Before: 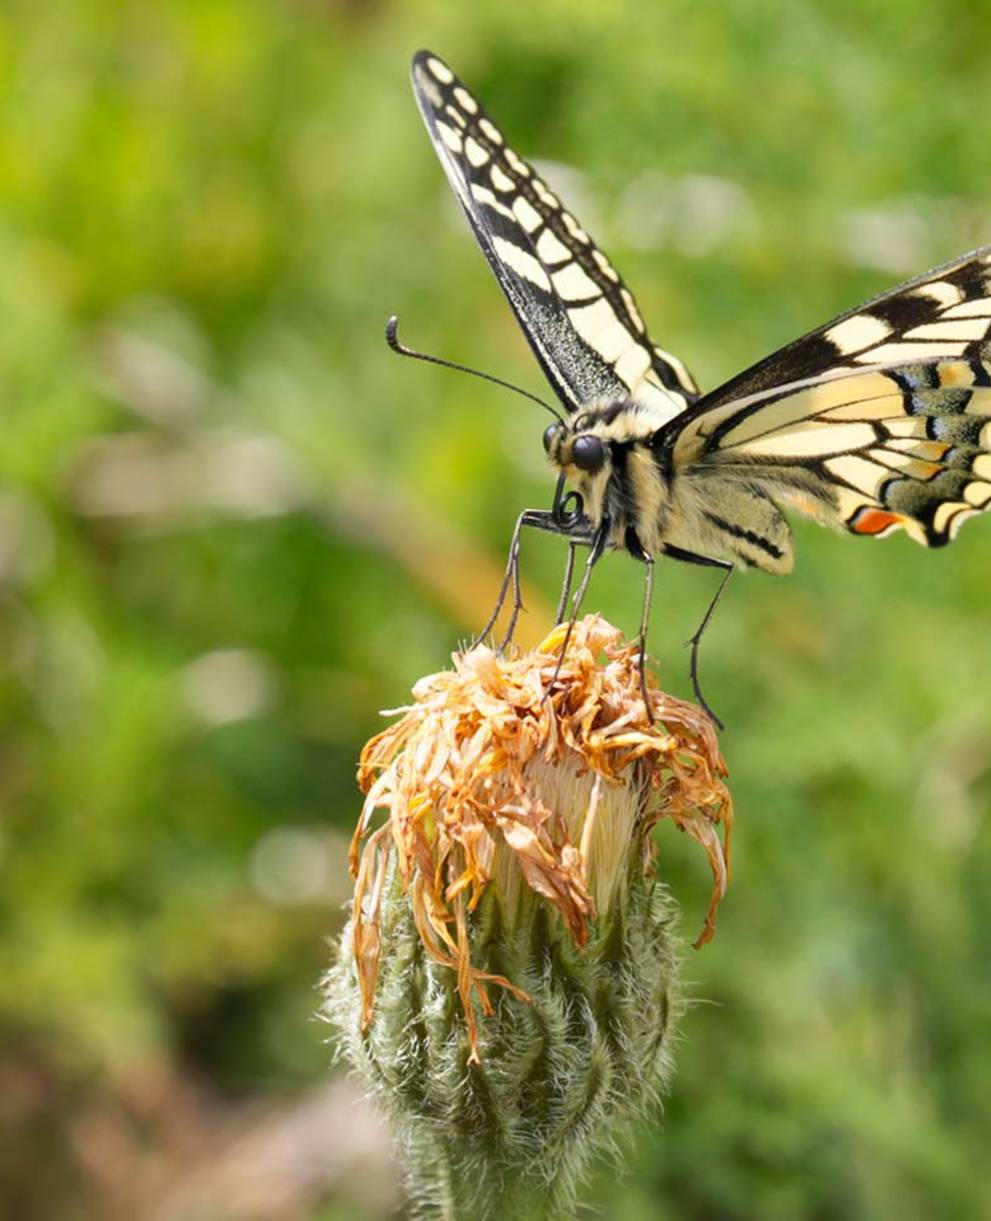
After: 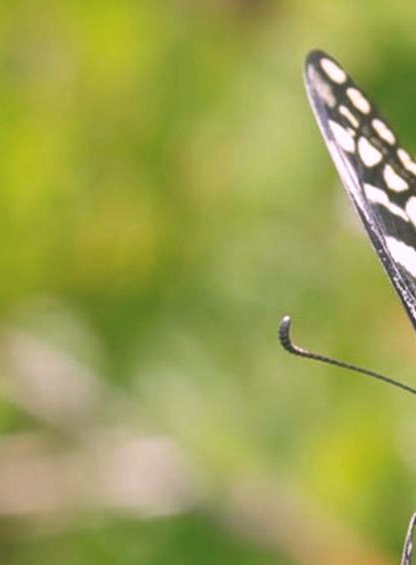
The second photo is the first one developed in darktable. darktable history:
exposure: black level correction -0.028, compensate highlight preservation false
color correction: highlights a* 4.02, highlights b* 4.98, shadows a* -7.55, shadows b* 4.98
white balance: red 1.042, blue 1.17
crop and rotate: left 10.817%, top 0.062%, right 47.194%, bottom 53.626%
